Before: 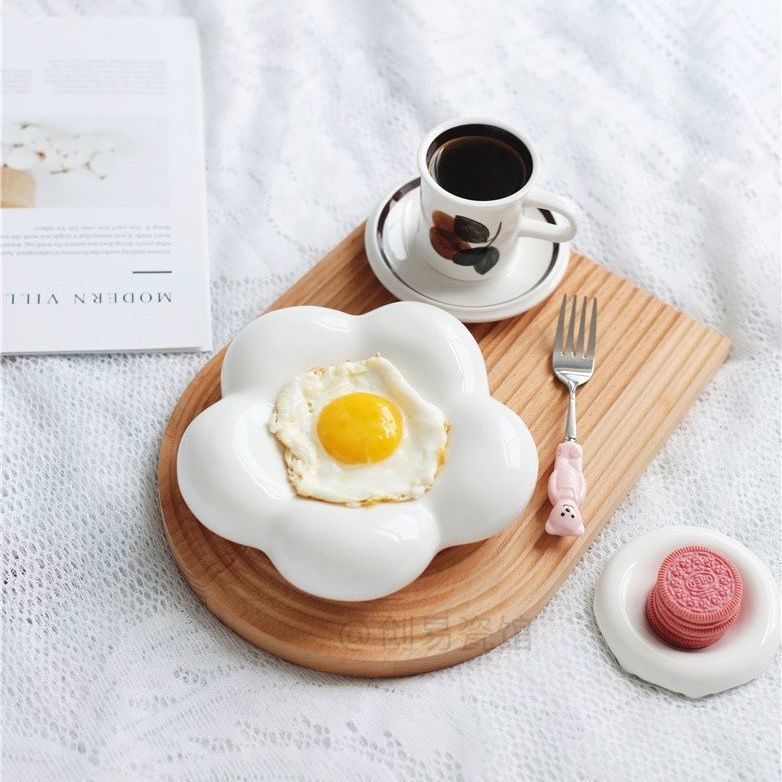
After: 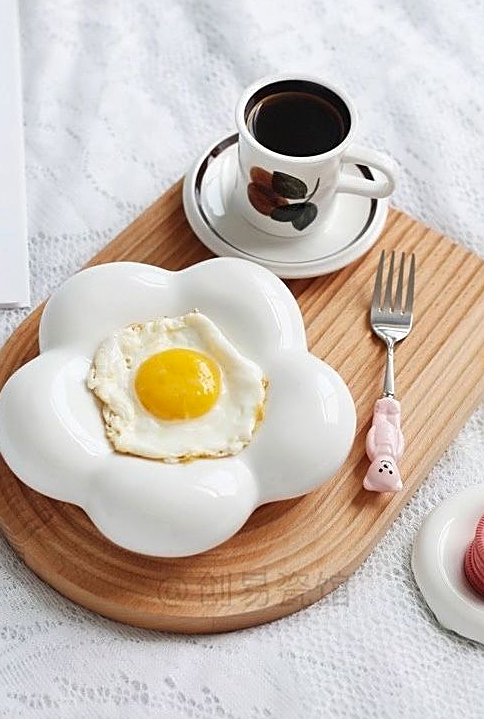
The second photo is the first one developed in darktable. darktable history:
crop and rotate: left 23.369%, top 5.628%, right 14.714%, bottom 2.351%
shadows and highlights: shadows 36.27, highlights -27.89, soften with gaussian
sharpen: on, module defaults
